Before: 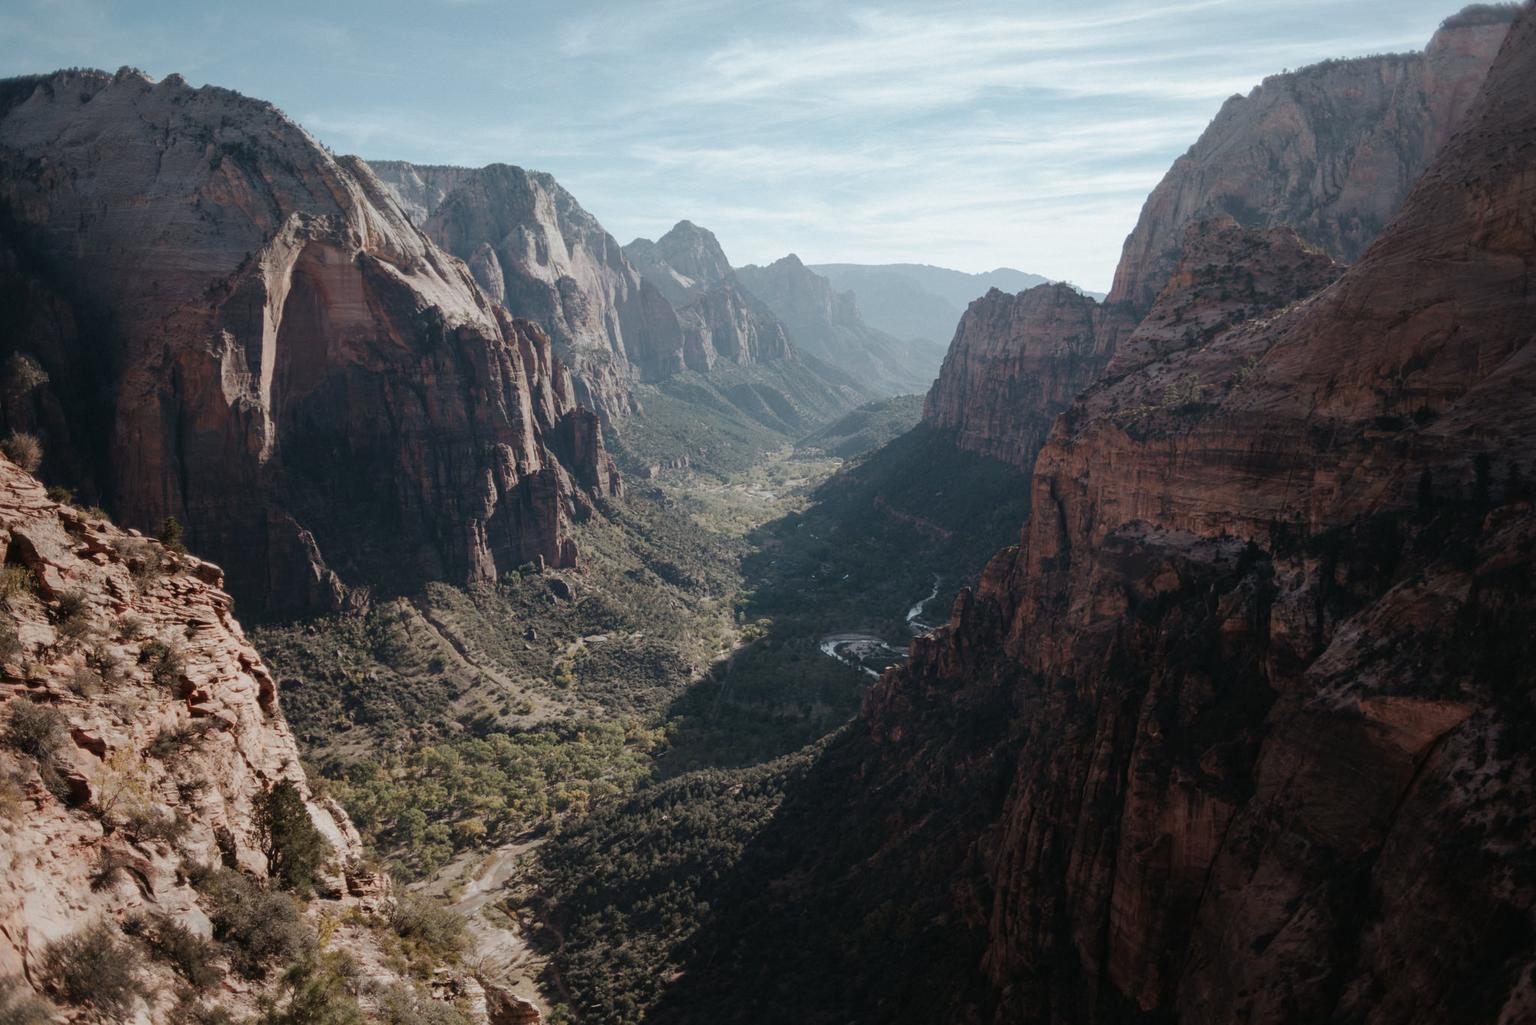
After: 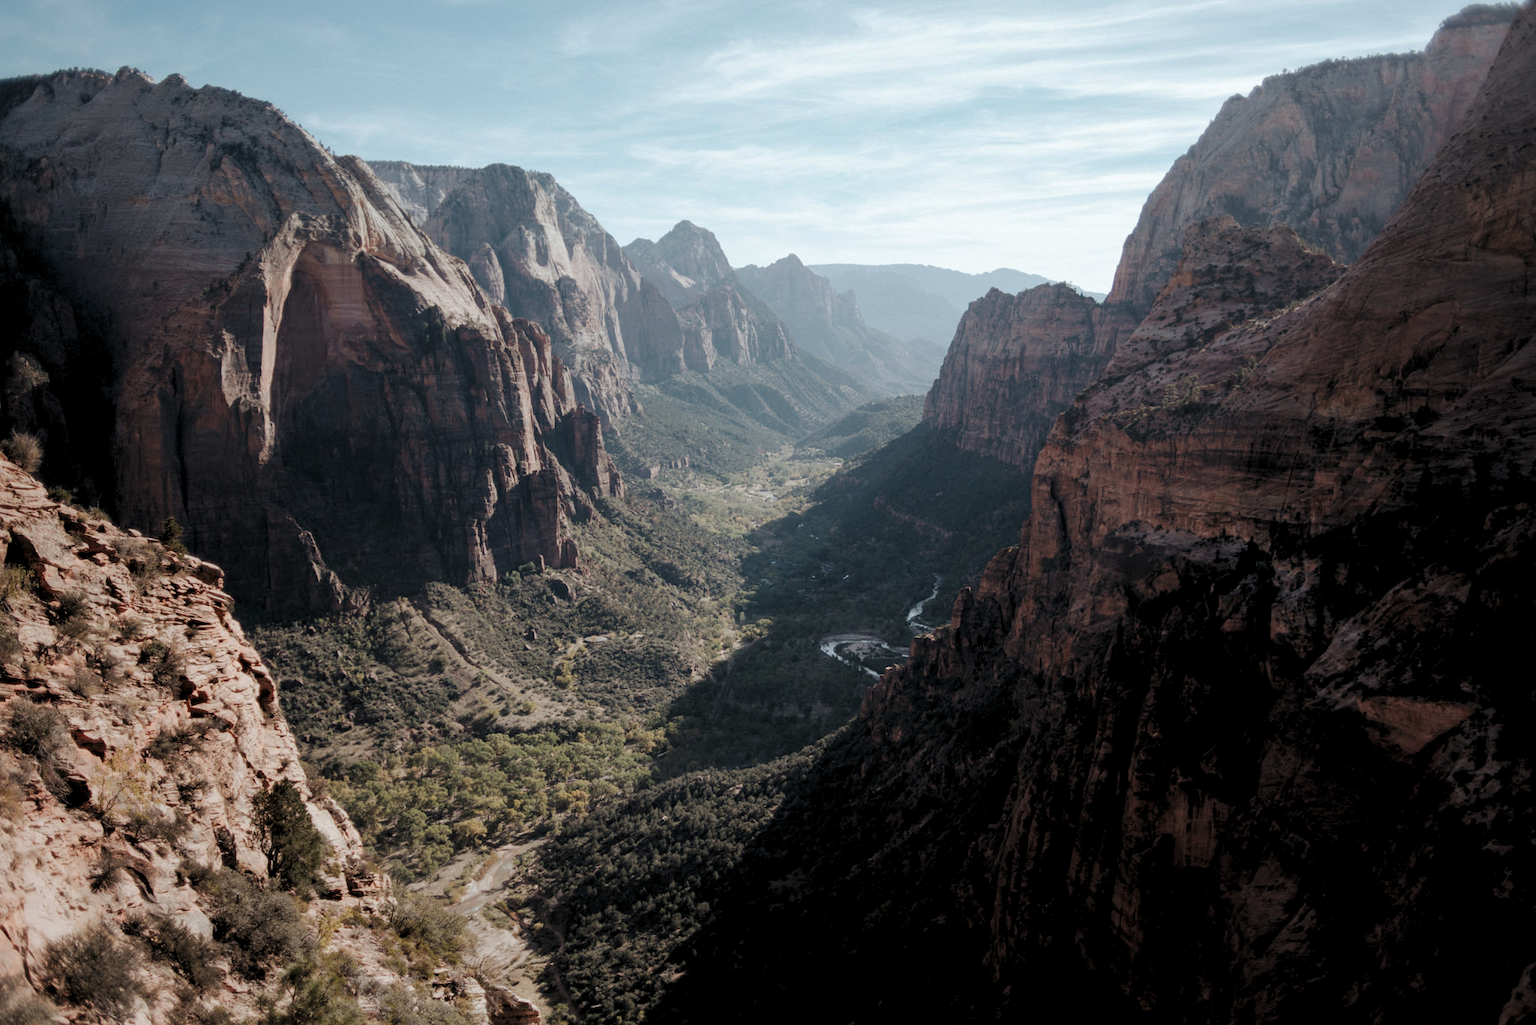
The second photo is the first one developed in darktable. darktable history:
levels: levels [0.073, 0.497, 0.972]
exposure: compensate highlight preservation false
tone equalizer: on, module defaults
